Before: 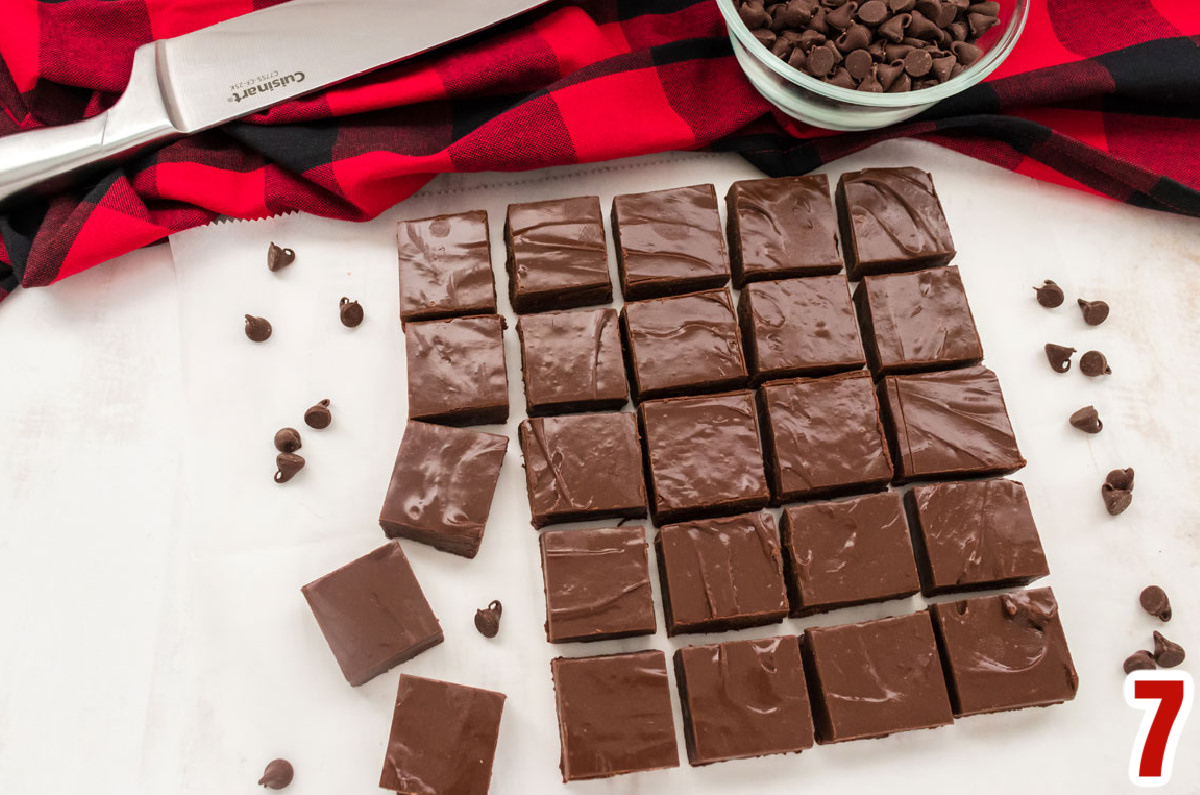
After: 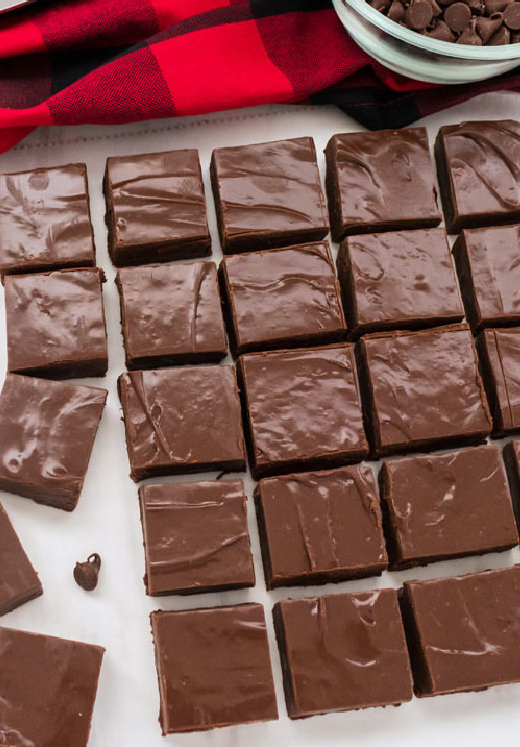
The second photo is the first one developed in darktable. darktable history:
white balance: red 0.98, blue 1.034
crop: left 33.452%, top 6.025%, right 23.155%
